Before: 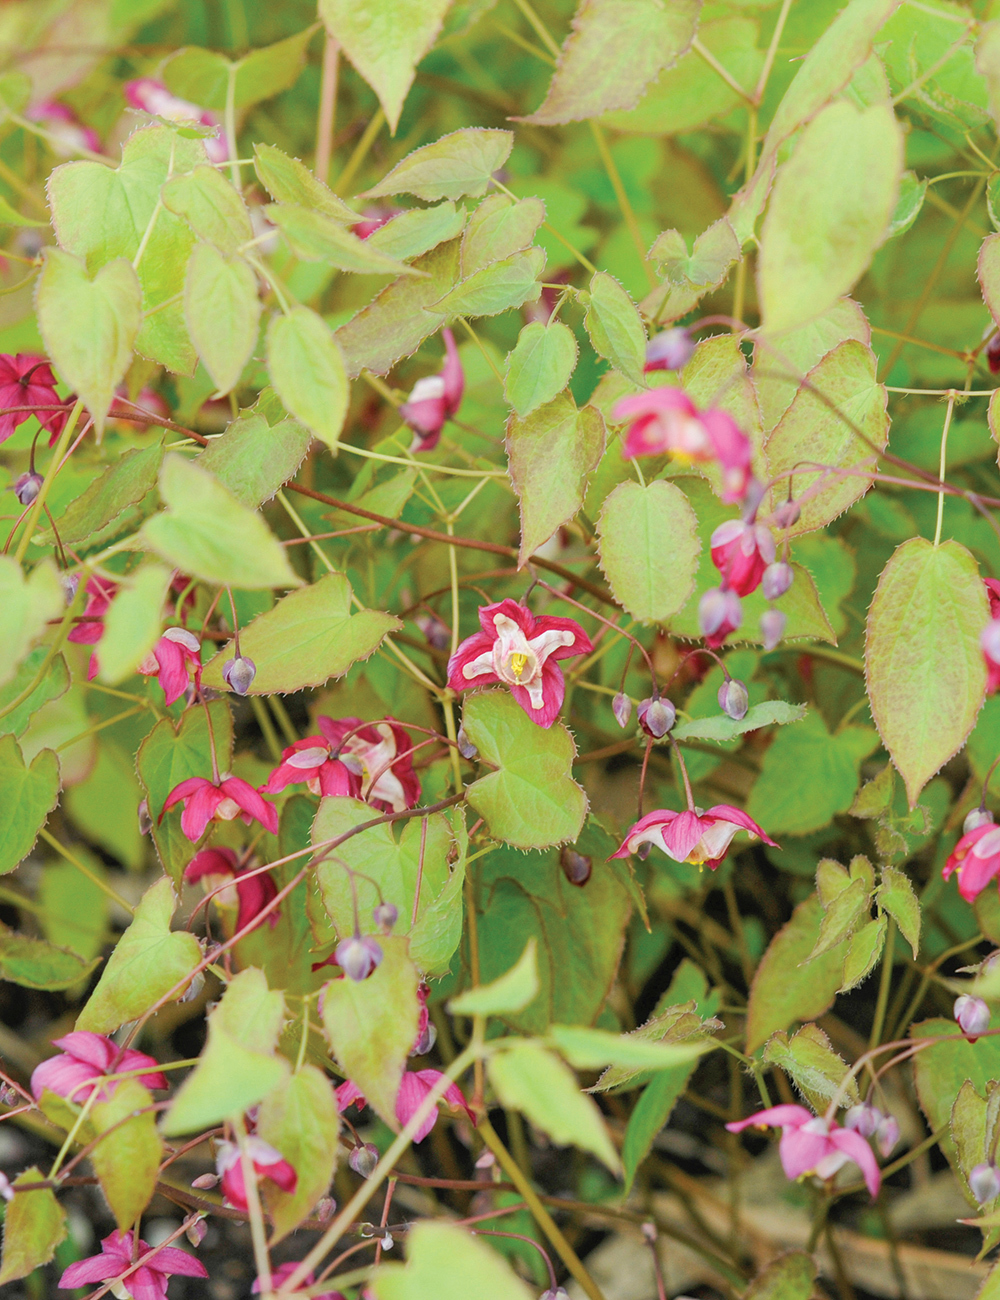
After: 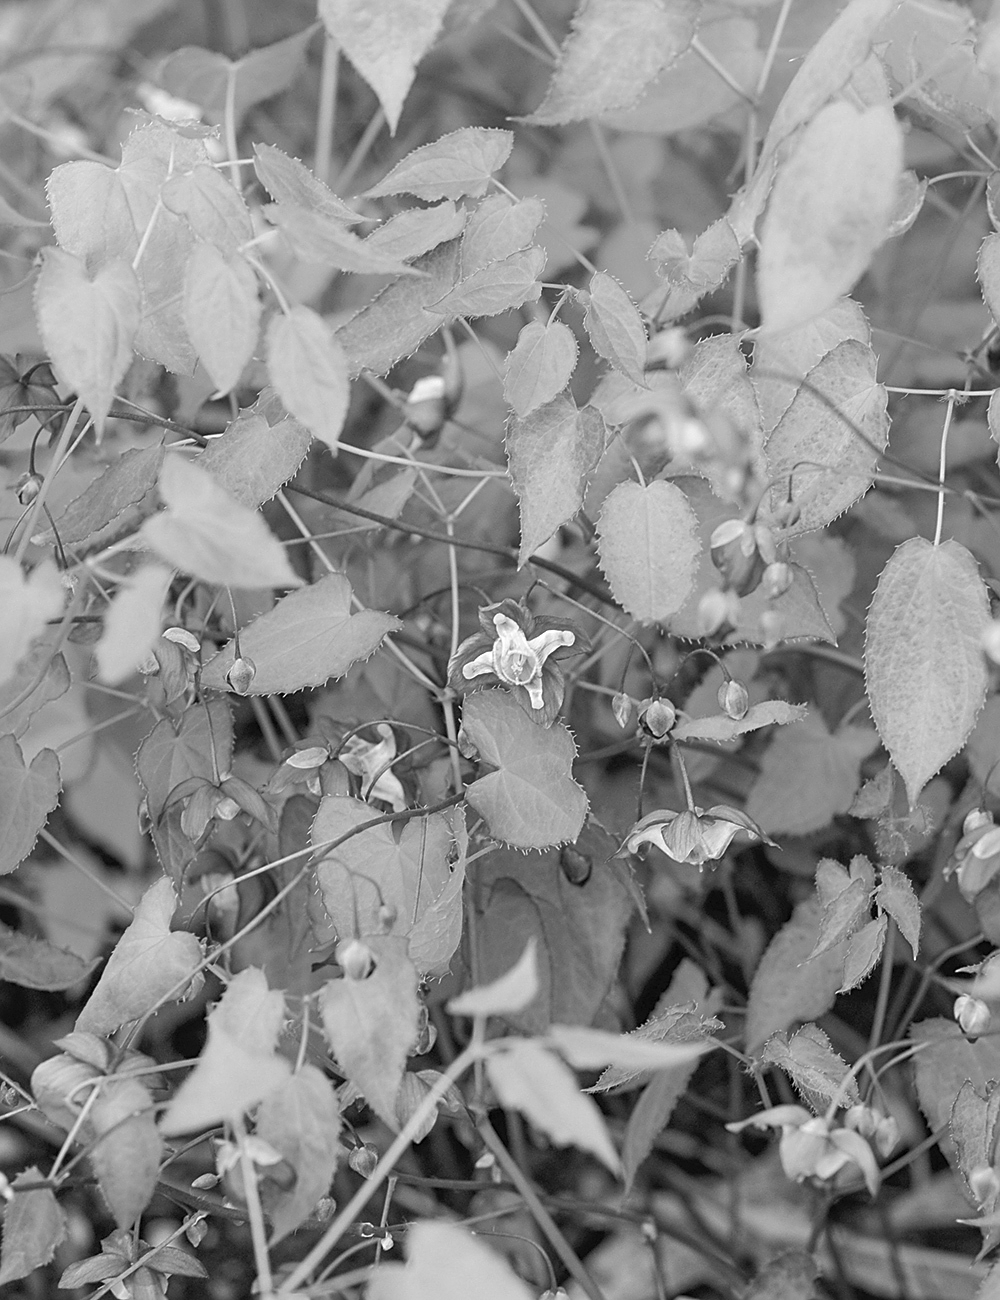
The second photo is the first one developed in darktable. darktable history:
sharpen: on, module defaults
shadows and highlights: shadows -12.94, white point adjustment 4.12, highlights 28.1
contrast brightness saturation: contrast -0.011, brightness -0.012, saturation 0.037
color zones: curves: ch0 [(0.018, 0.548) (0.224, 0.64) (0.425, 0.447) (0.675, 0.575) (0.732, 0.579)]; ch1 [(0.066, 0.487) (0.25, 0.5) (0.404, 0.43) (0.75, 0.421) (0.956, 0.421)]; ch2 [(0.044, 0.561) (0.215, 0.465) (0.399, 0.544) (0.465, 0.548) (0.614, 0.447) (0.724, 0.43) (0.882, 0.623) (0.956, 0.632)]
color calibration: output gray [0.28, 0.41, 0.31, 0], x 0.37, y 0.382, temperature 4320.48 K, gamut compression 1.72
